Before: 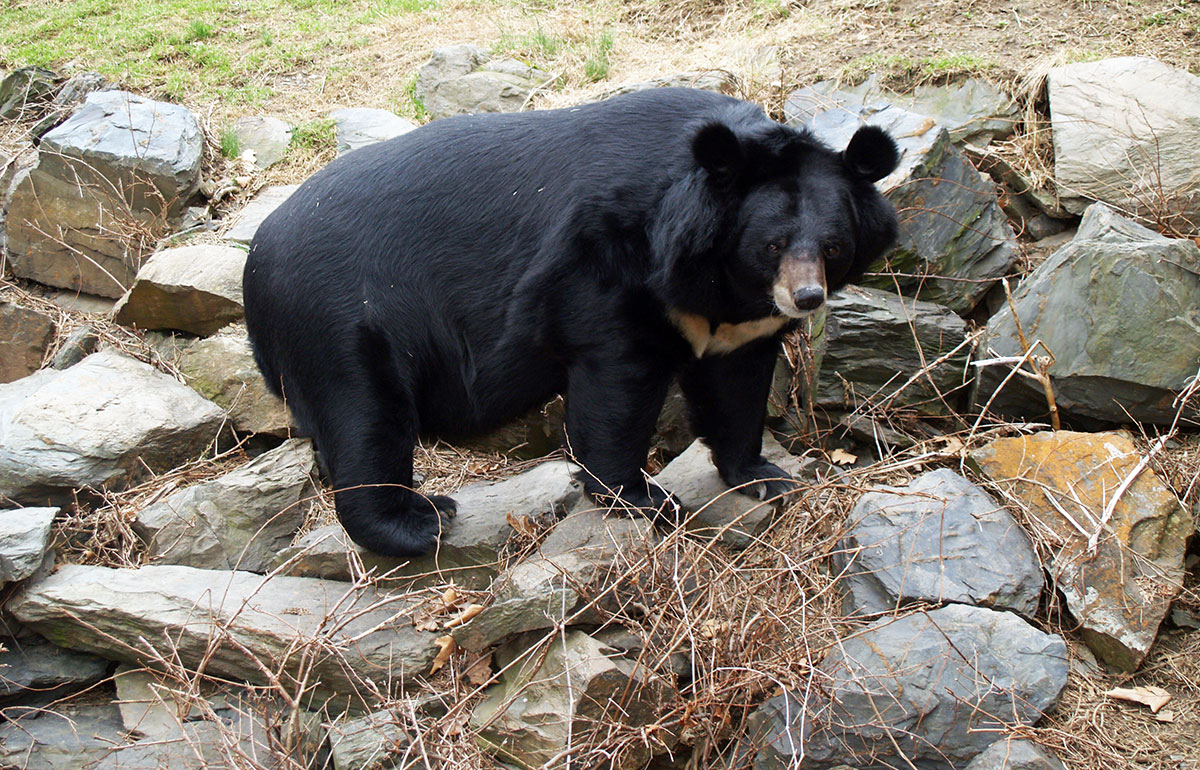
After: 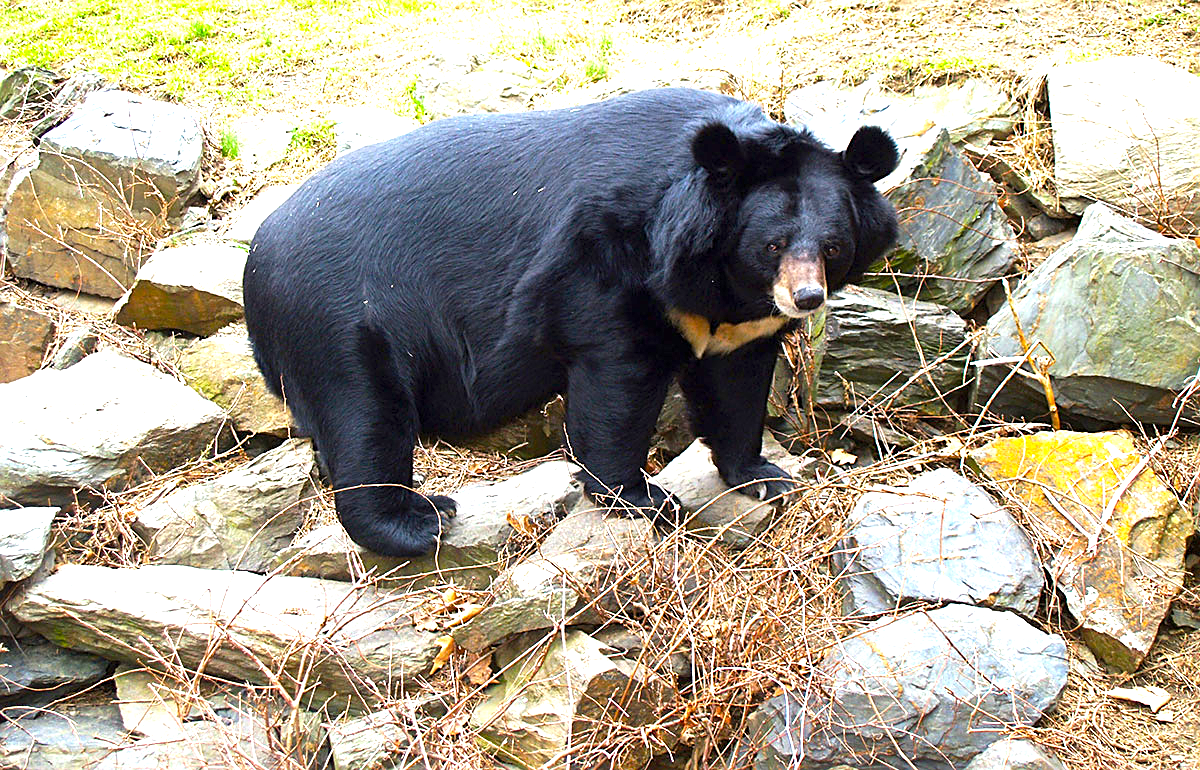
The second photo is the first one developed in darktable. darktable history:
color balance rgb: linear chroma grading › global chroma 14.88%, perceptual saturation grading › global saturation 17.829%, global vibrance 20%
exposure: black level correction 0, exposure 1.193 EV, compensate highlight preservation false
sharpen: on, module defaults
